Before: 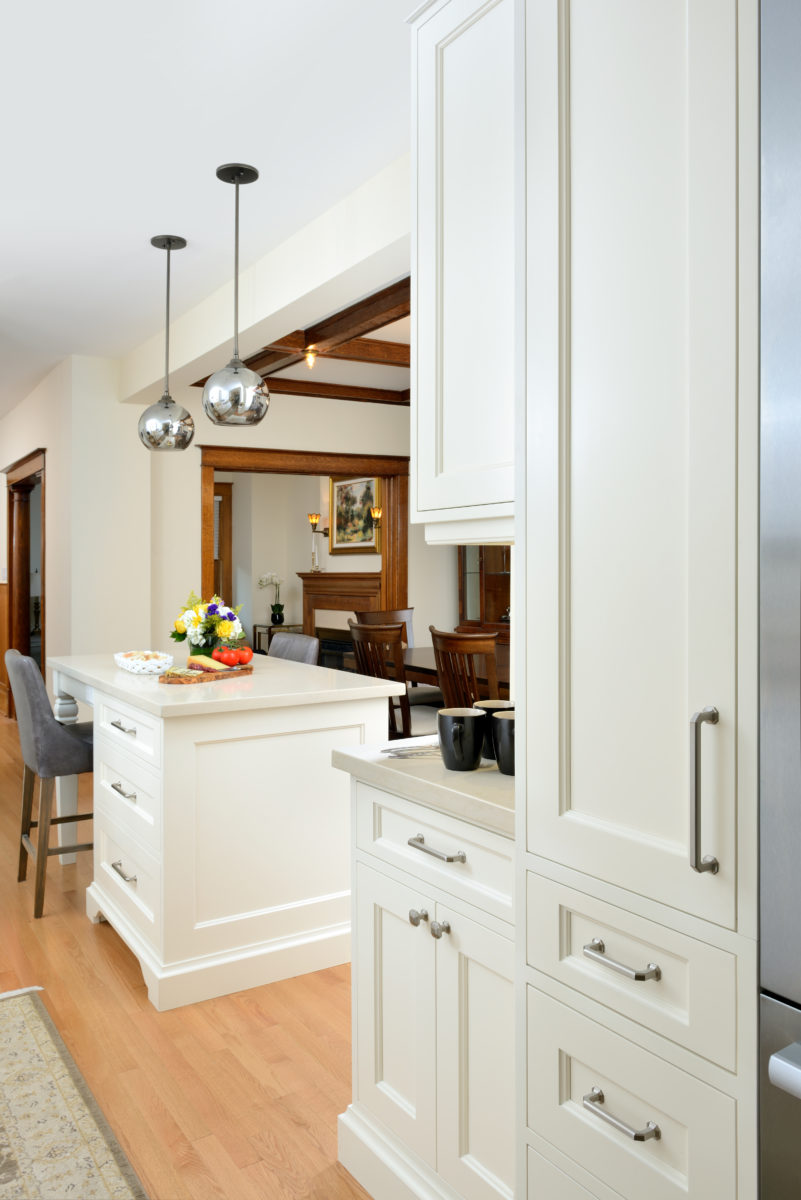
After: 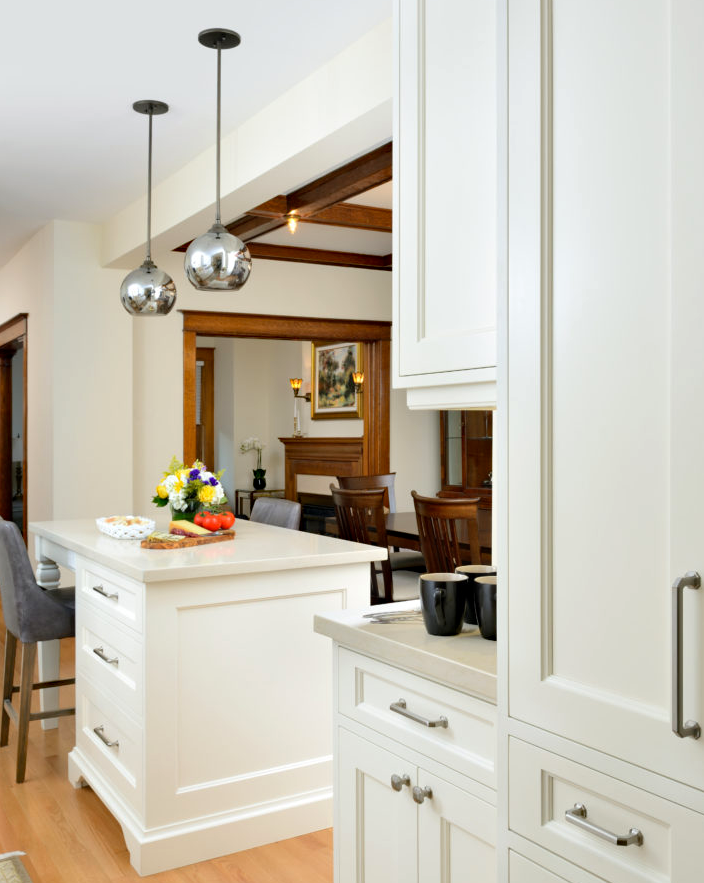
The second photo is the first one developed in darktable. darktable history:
crop and rotate: left 2.425%, top 11.305%, right 9.6%, bottom 15.08%
haze removal: compatibility mode true, adaptive false
